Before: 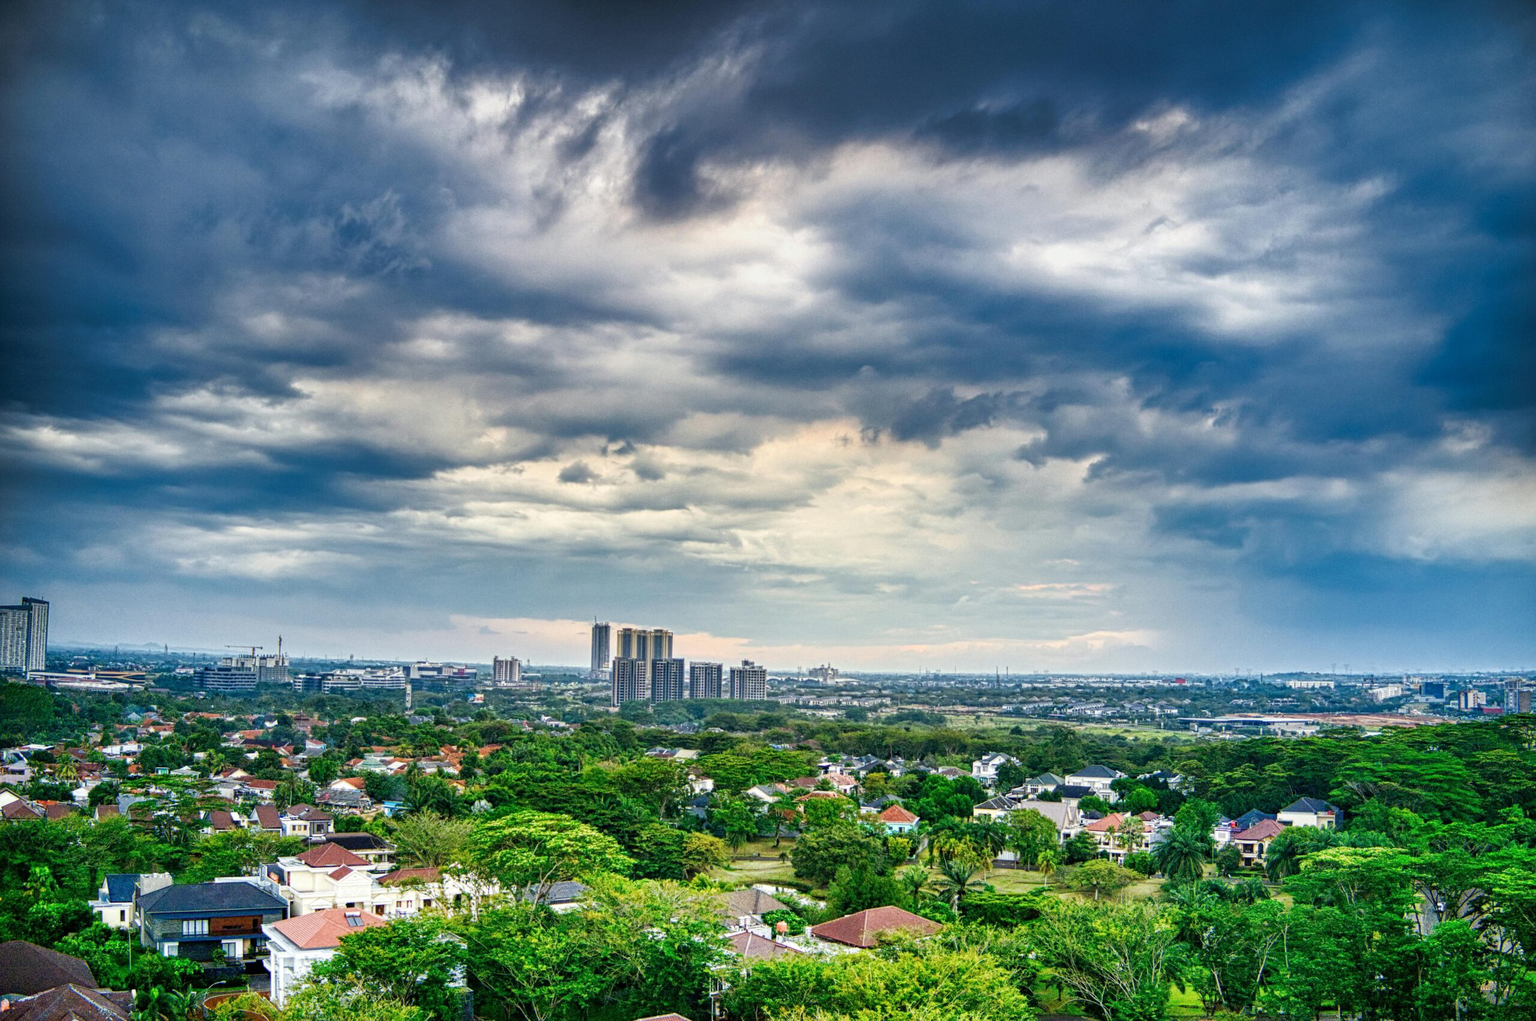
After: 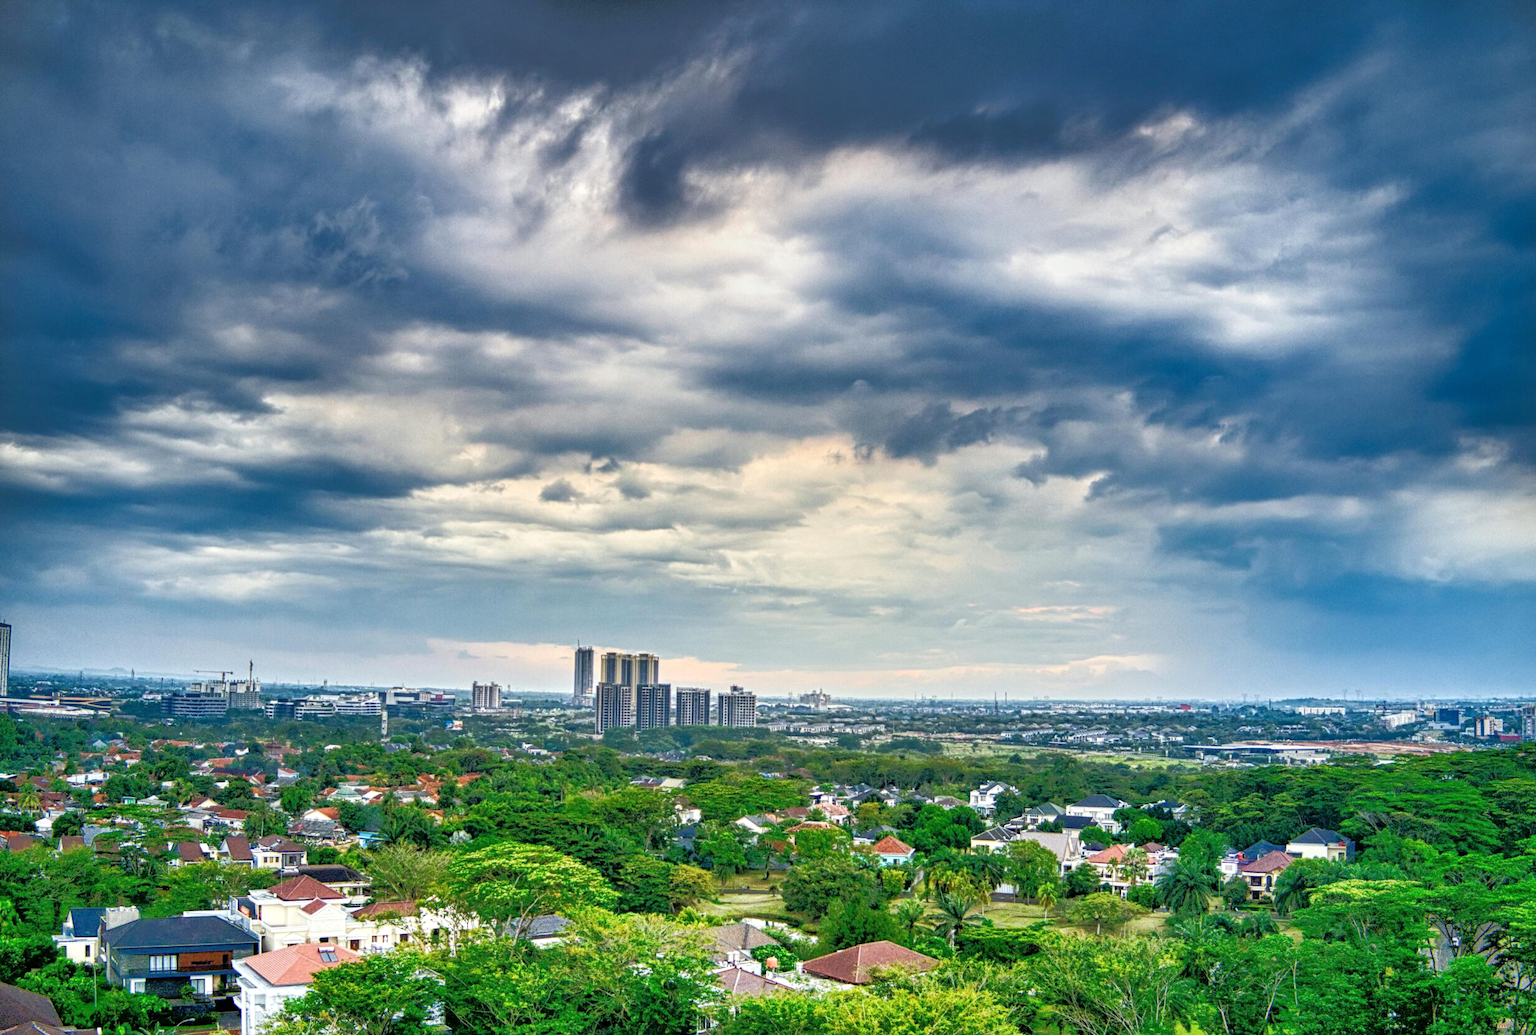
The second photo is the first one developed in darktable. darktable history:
tone equalizer: -8 EV -0.528 EV, -7 EV -0.319 EV, -6 EV -0.083 EV, -5 EV 0.413 EV, -4 EV 0.985 EV, -3 EV 0.791 EV, -2 EV -0.01 EV, -1 EV 0.14 EV, +0 EV -0.012 EV, smoothing 1
crop and rotate: left 2.536%, right 1.107%, bottom 2.246%
